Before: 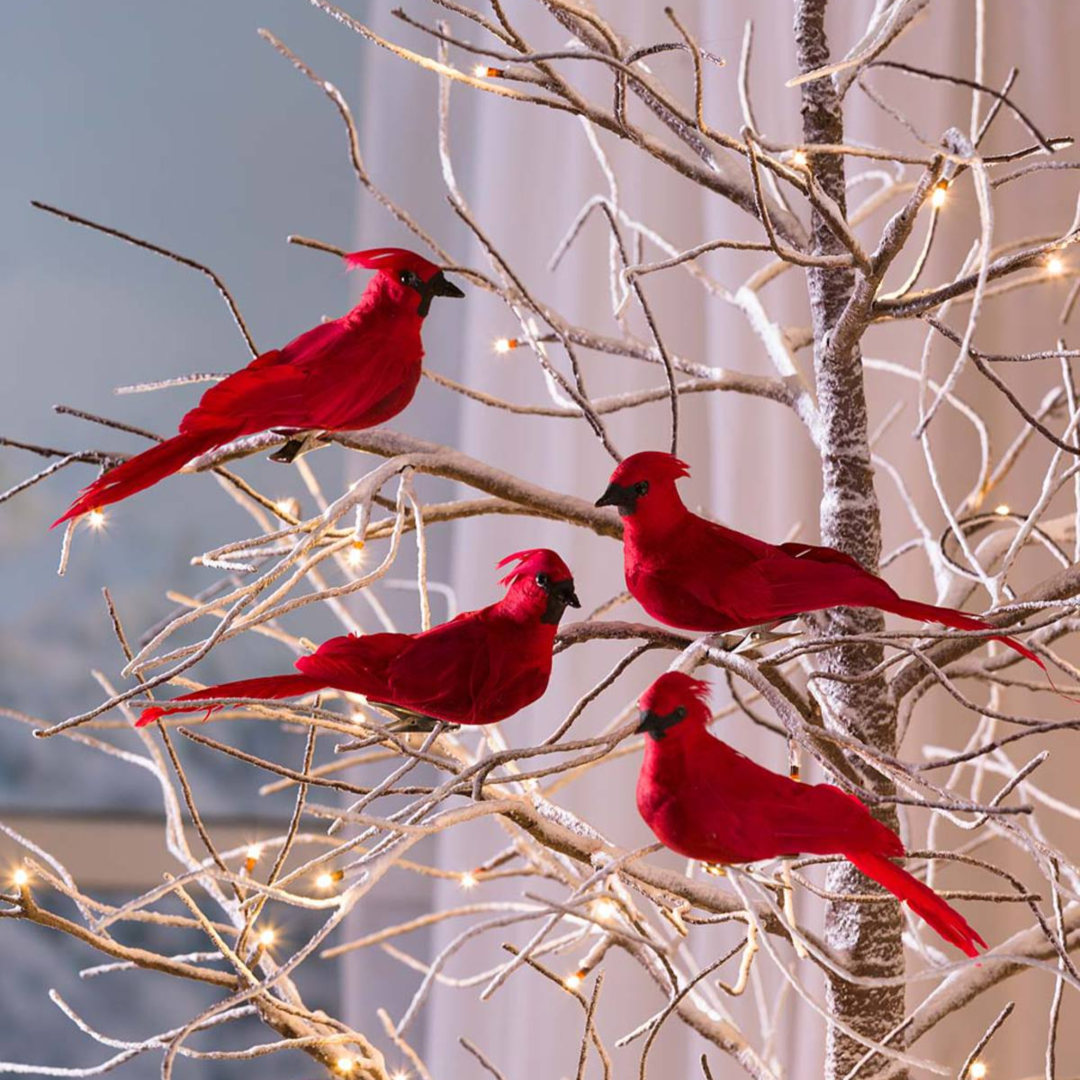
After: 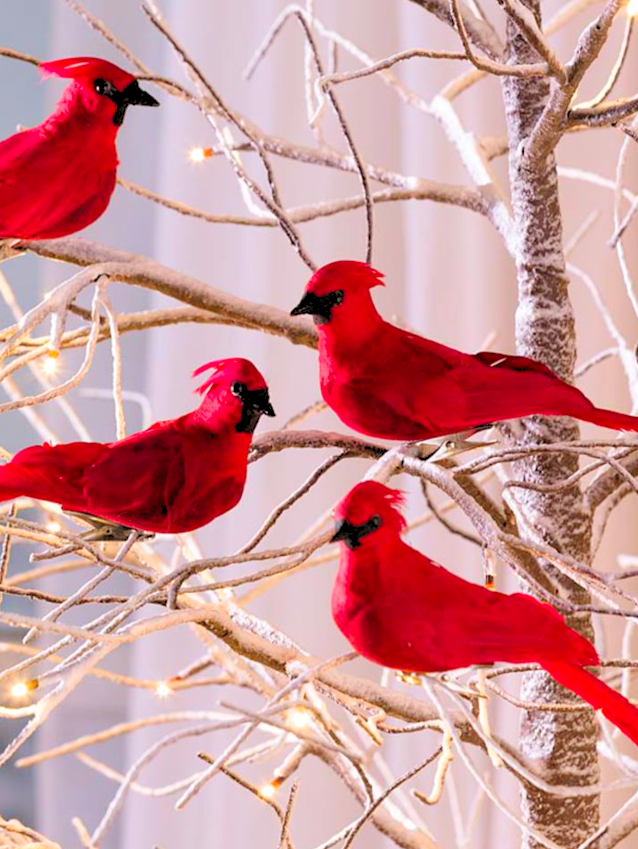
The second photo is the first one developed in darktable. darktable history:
crop and rotate: left 28.256%, top 17.734%, right 12.656%, bottom 3.573%
levels: levels [0.093, 0.434, 0.988]
